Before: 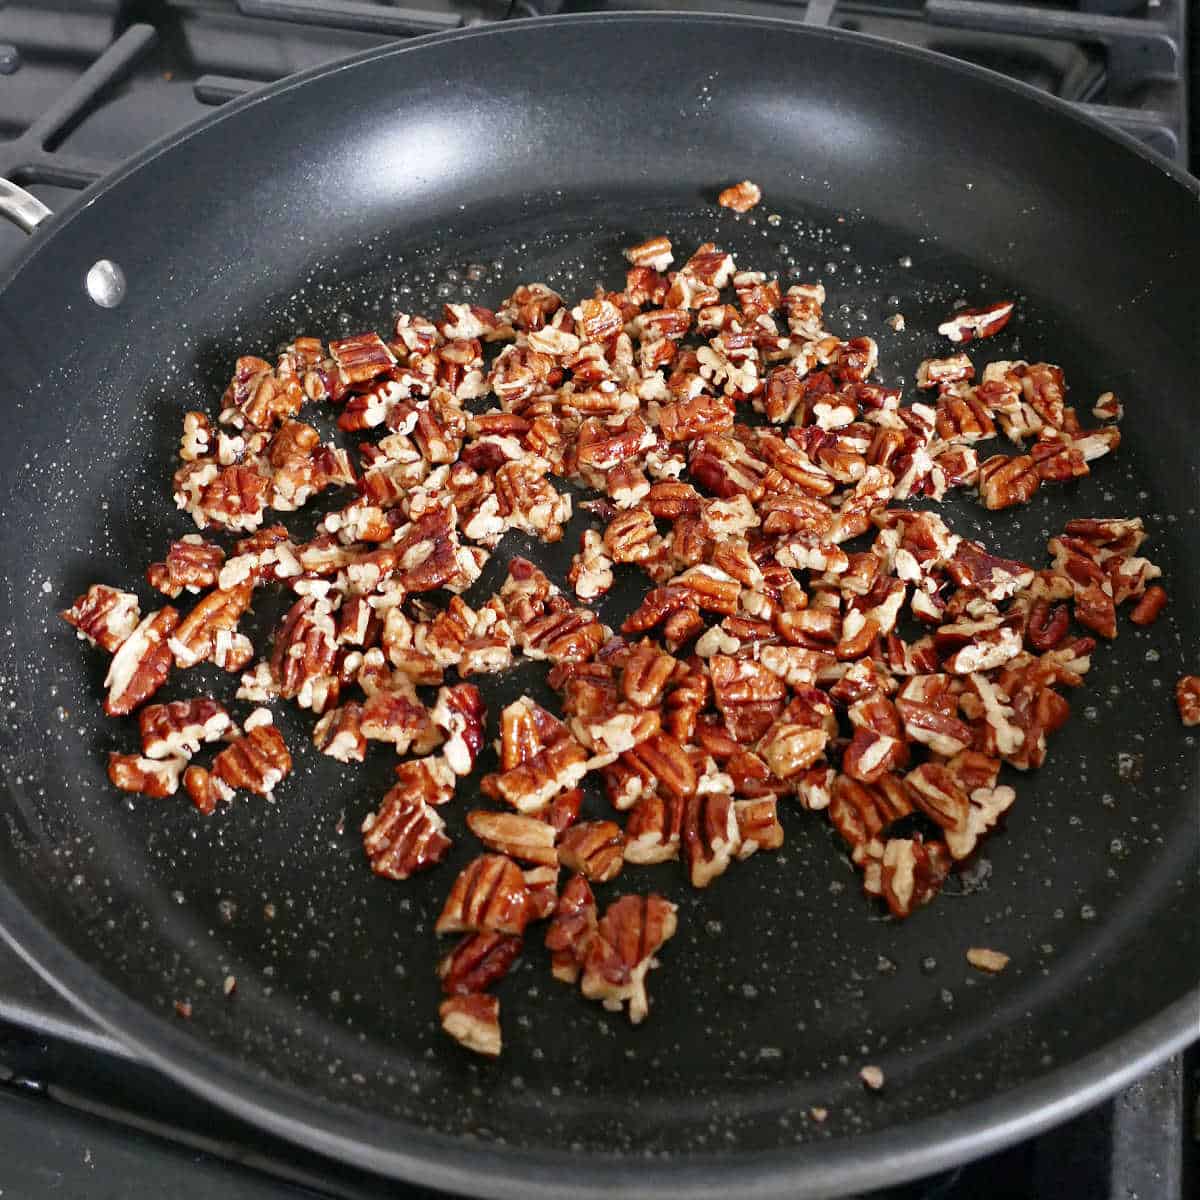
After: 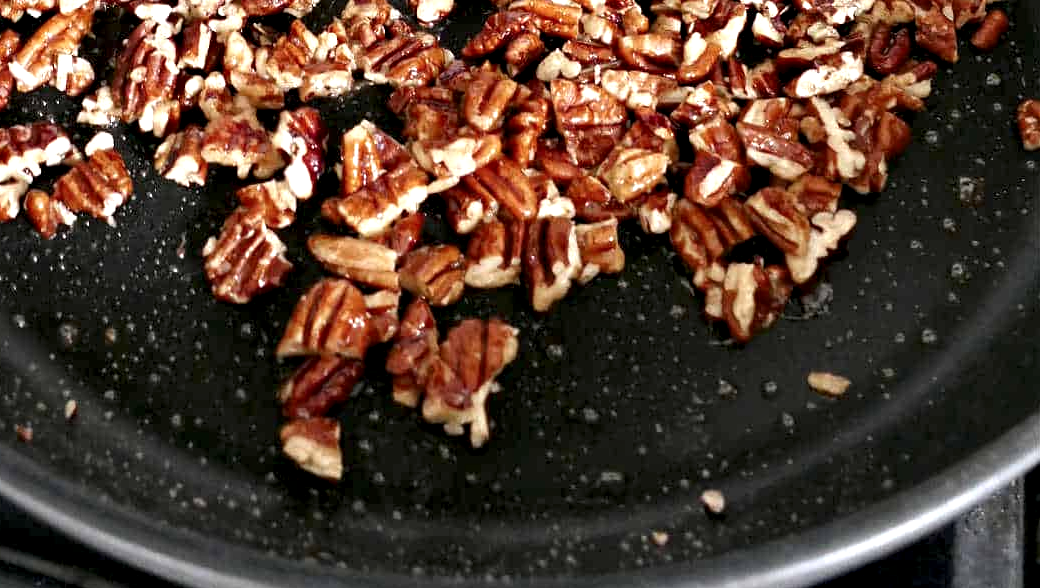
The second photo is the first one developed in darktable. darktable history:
crop and rotate: left 13.29%, top 48.08%, bottom 2.846%
local contrast: highlights 158%, shadows 152%, detail 140%, midtone range 0.253
